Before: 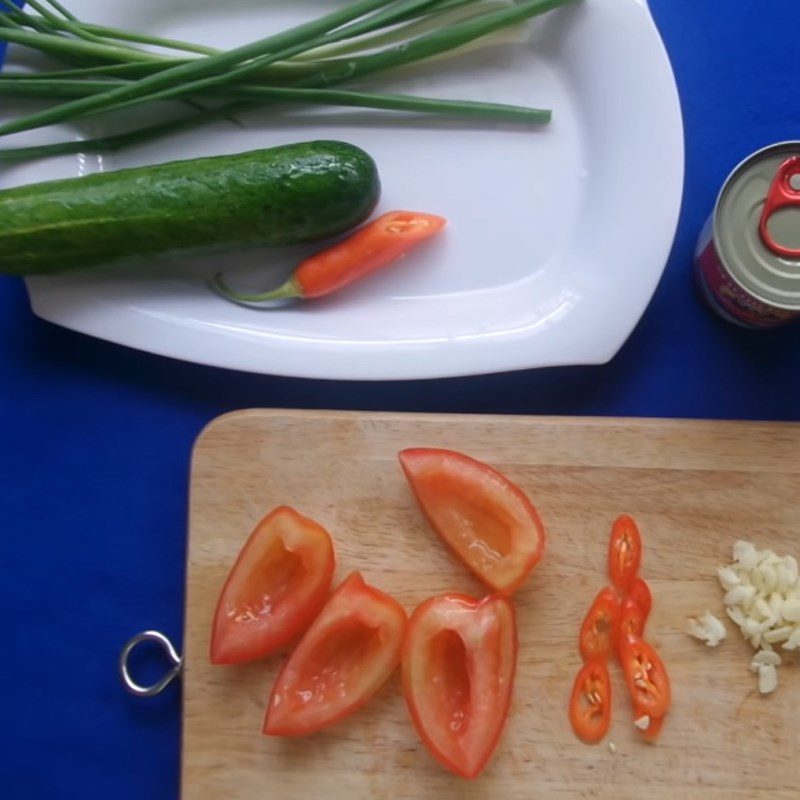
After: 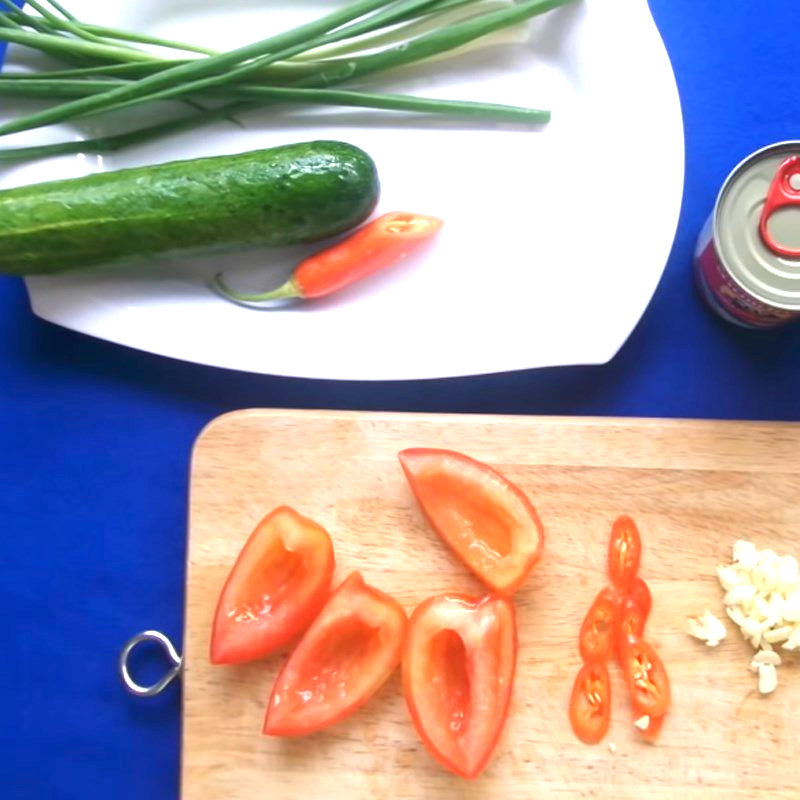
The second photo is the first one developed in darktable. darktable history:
exposure: black level correction 0, exposure 1.496 EV, compensate highlight preservation false
